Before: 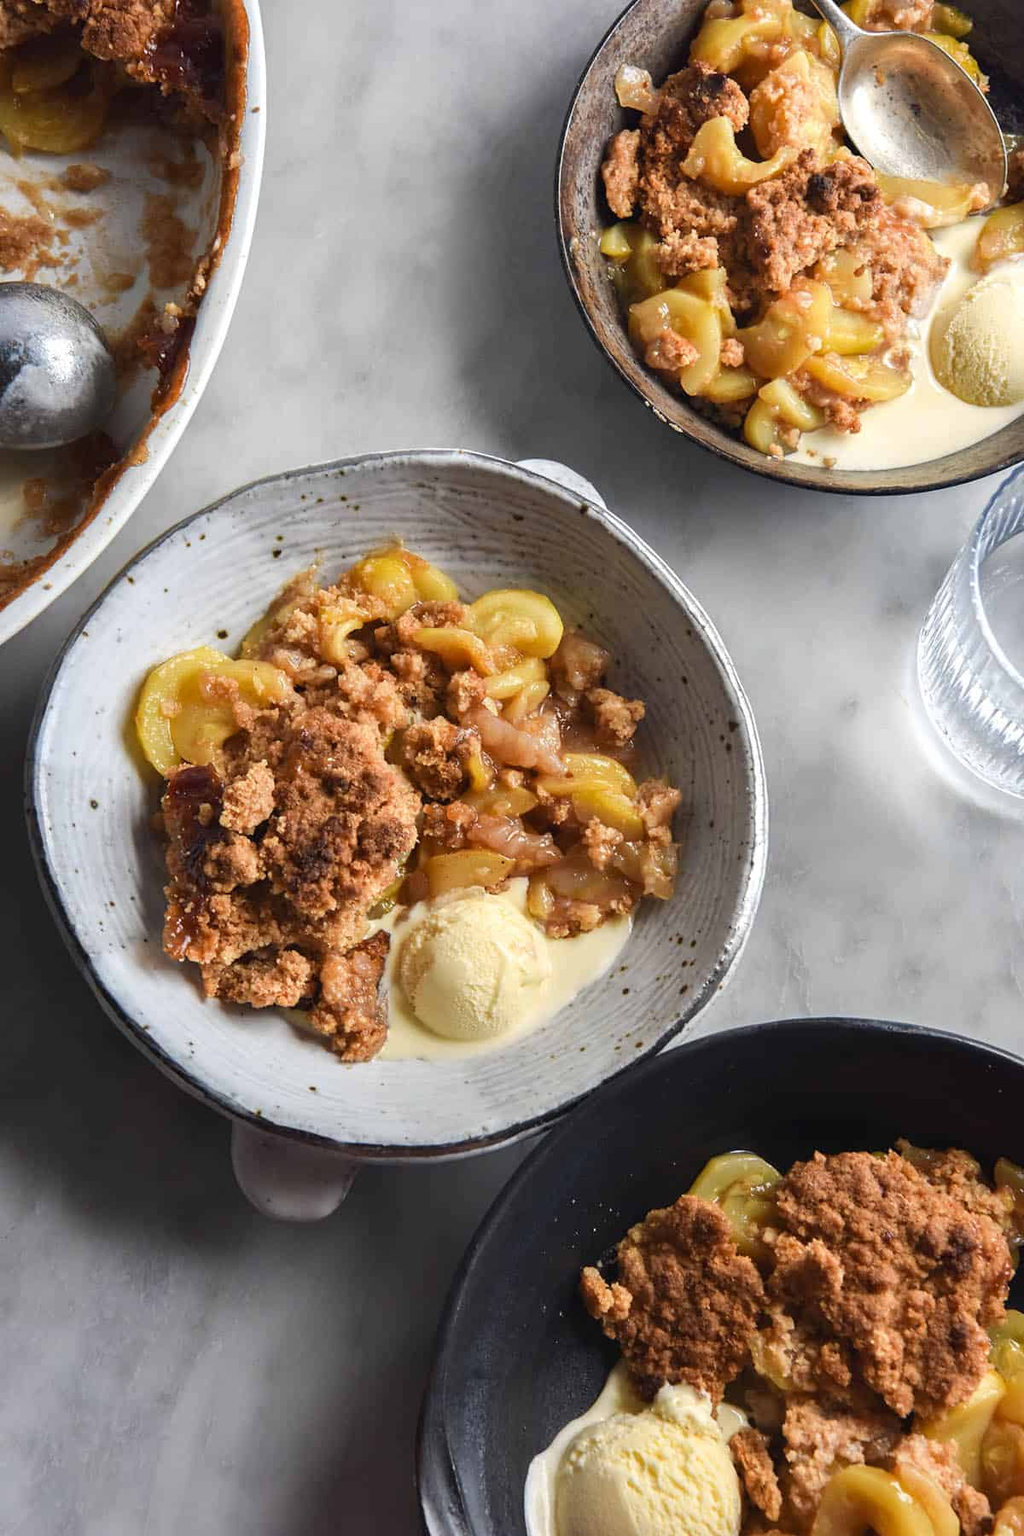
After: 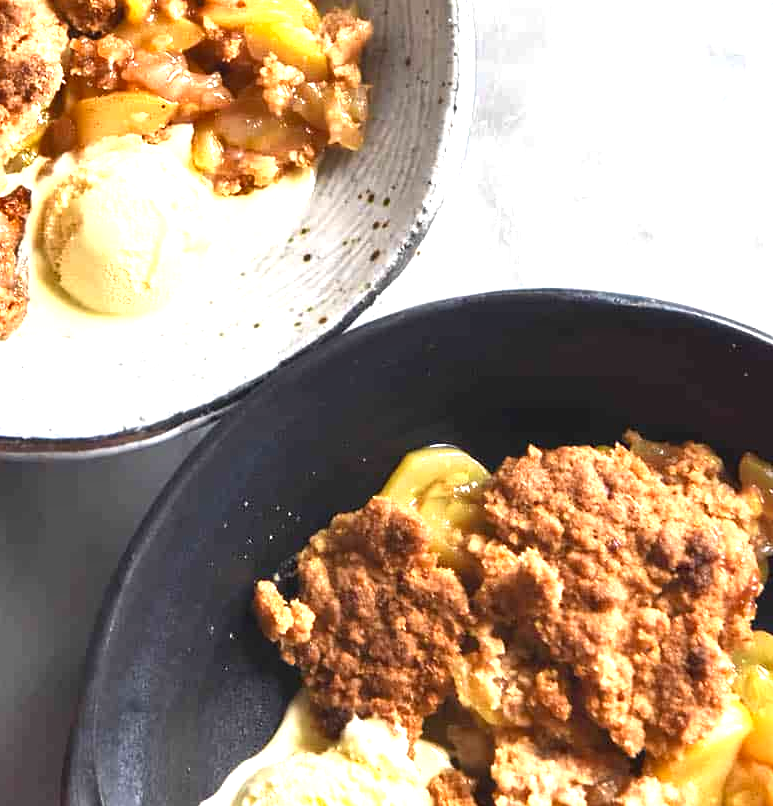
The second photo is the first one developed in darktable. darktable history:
exposure: black level correction 0, exposure 1.45 EV, compensate exposure bias true, compensate highlight preservation false
crop and rotate: left 35.509%, top 50.238%, bottom 4.934%
shadows and highlights: shadows 32, highlights -32, soften with gaussian
